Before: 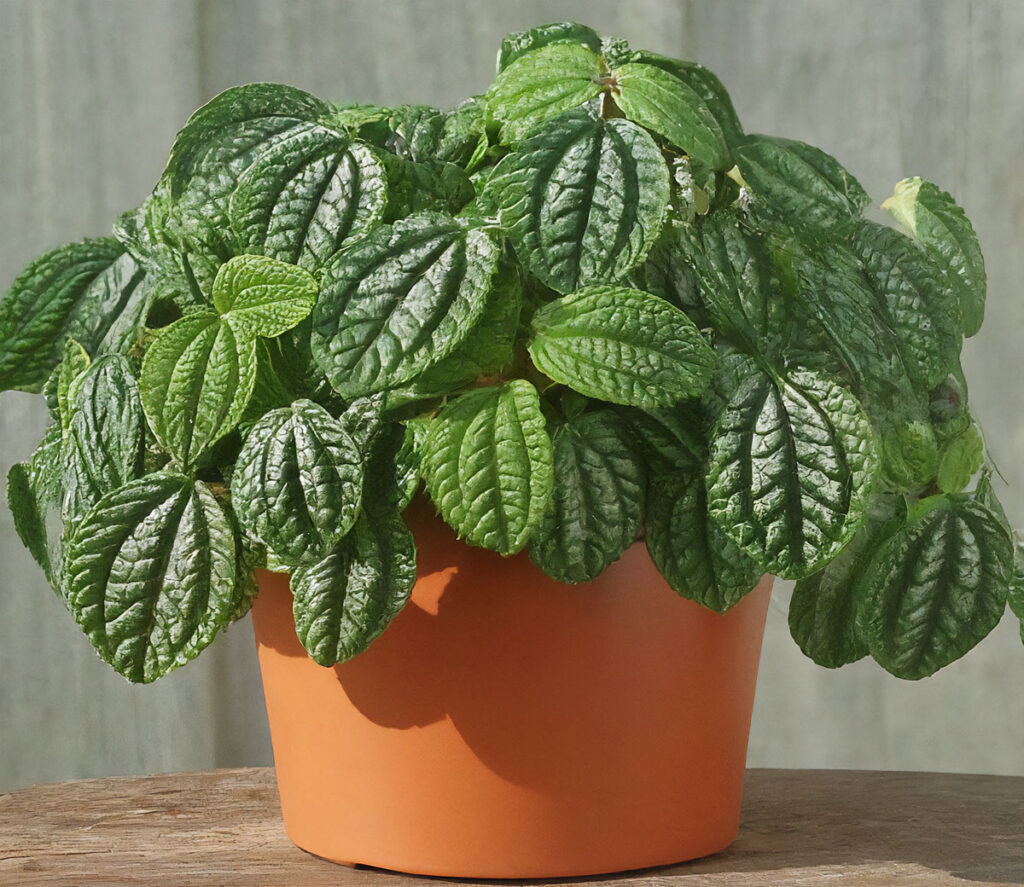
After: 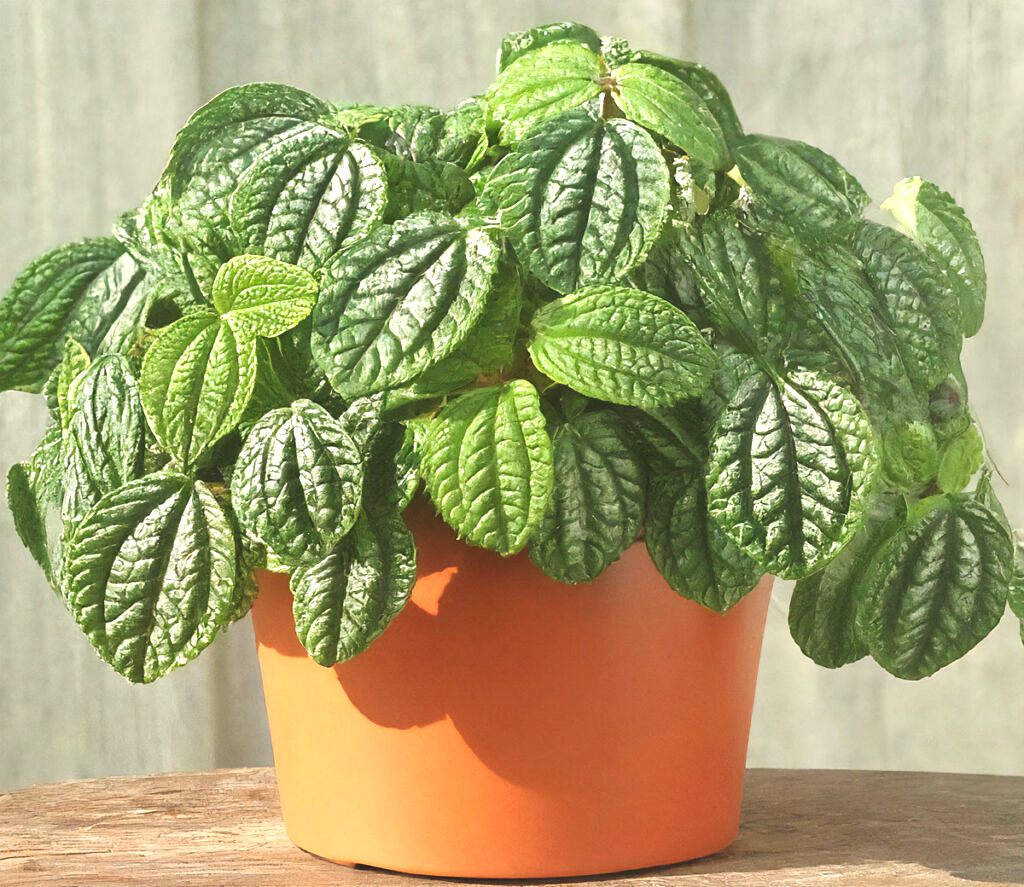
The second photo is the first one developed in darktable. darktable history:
color calibration: x 0.334, y 0.349, temperature 5426 K
exposure: black level correction -0.005, exposure 1.002 EV, compensate highlight preservation false
